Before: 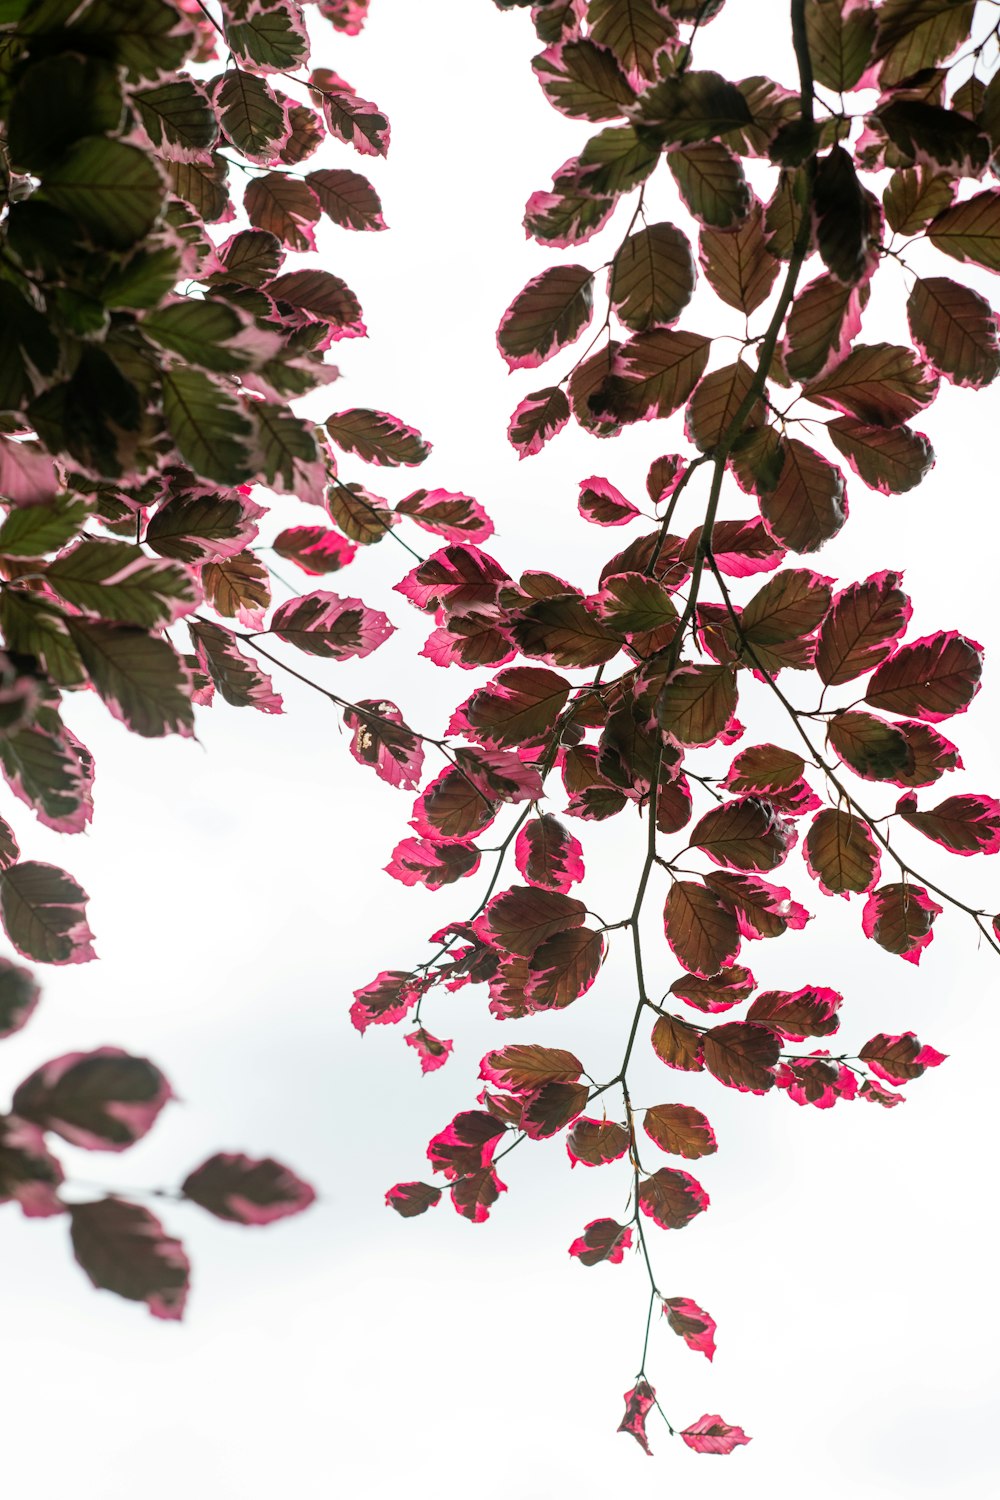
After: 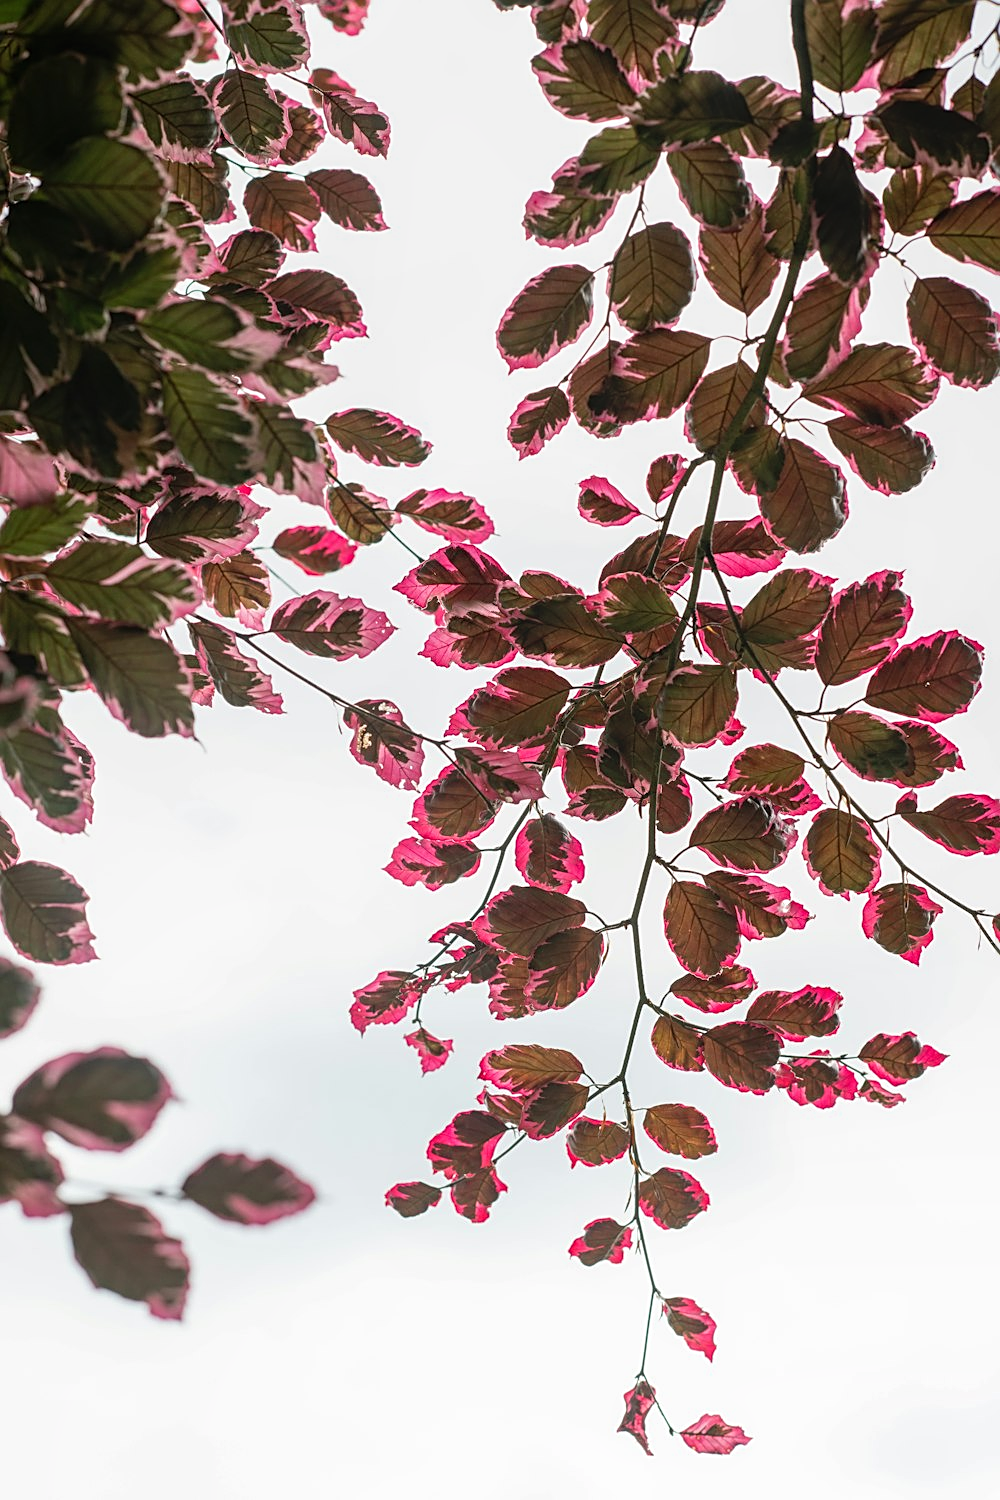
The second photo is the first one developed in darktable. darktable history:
local contrast: detail 109%
sharpen: amount 0.49
haze removal: compatibility mode true, adaptive false
